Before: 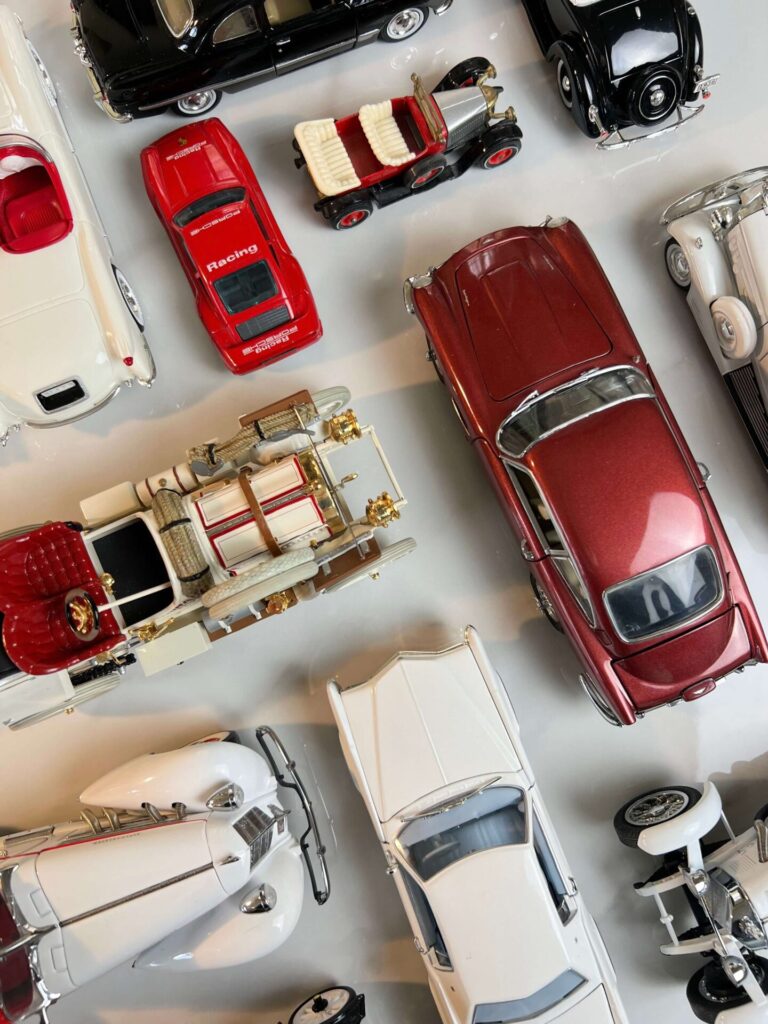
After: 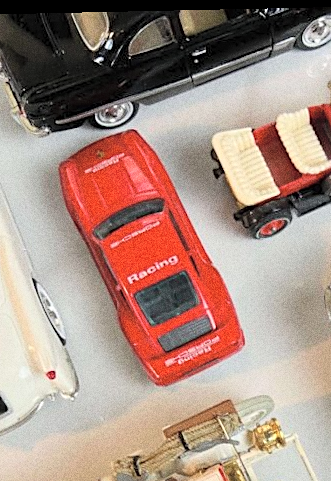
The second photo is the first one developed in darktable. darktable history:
contrast brightness saturation: brightness 0.28
grain: coarseness 0.09 ISO, strength 40%
crop and rotate: left 10.817%, top 0.062%, right 47.194%, bottom 53.626%
white balance: emerald 1
sharpen: on, module defaults
rotate and perspective: rotation -1.24°, automatic cropping off
